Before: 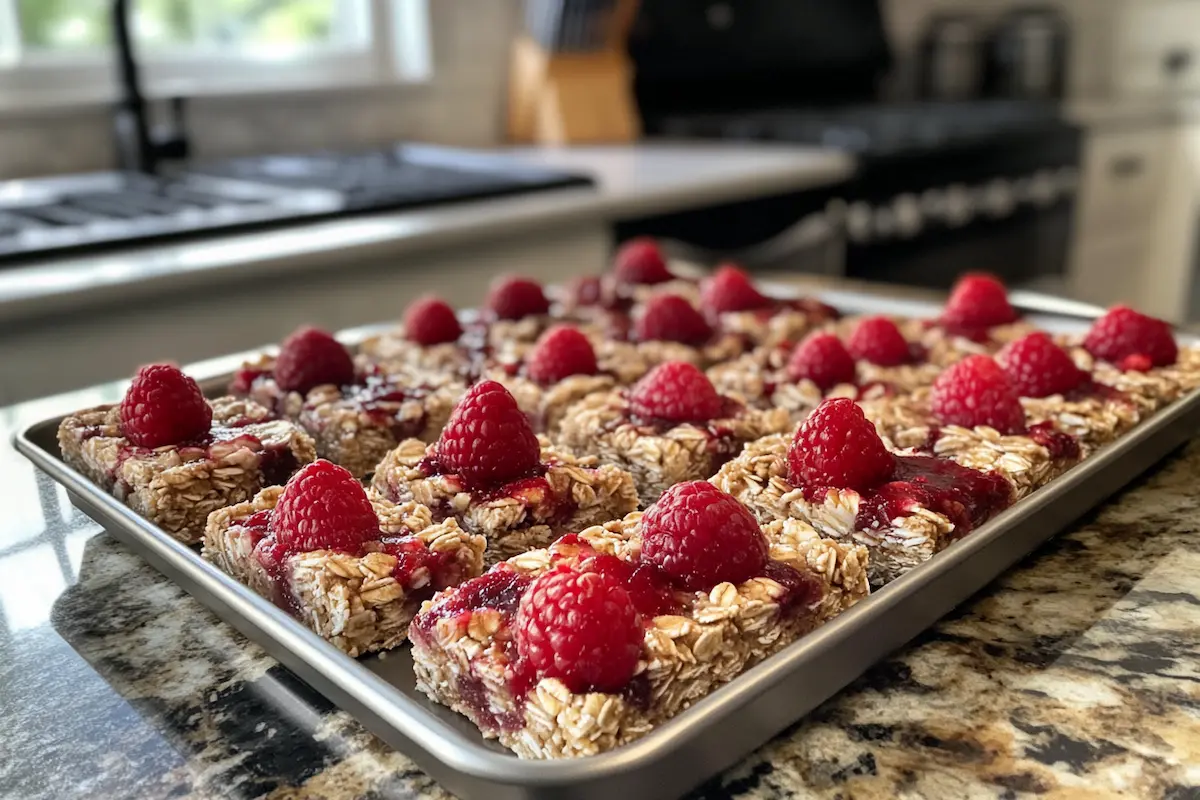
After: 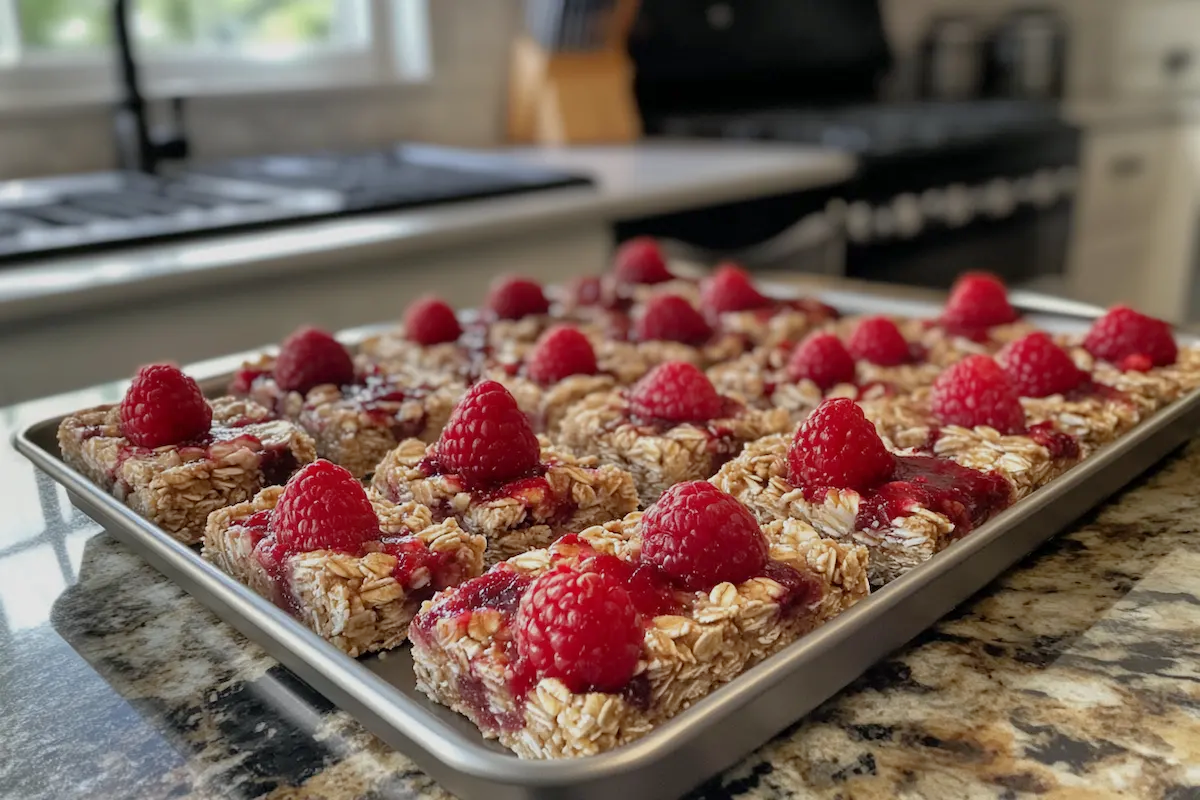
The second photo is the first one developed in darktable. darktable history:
tone equalizer: -8 EV 0.262 EV, -7 EV 0.393 EV, -6 EV 0.381 EV, -5 EV 0.271 EV, -3 EV -0.258 EV, -2 EV -0.409 EV, -1 EV -0.401 EV, +0 EV -0.221 EV, edges refinement/feathering 500, mask exposure compensation -1.57 EV, preserve details no
